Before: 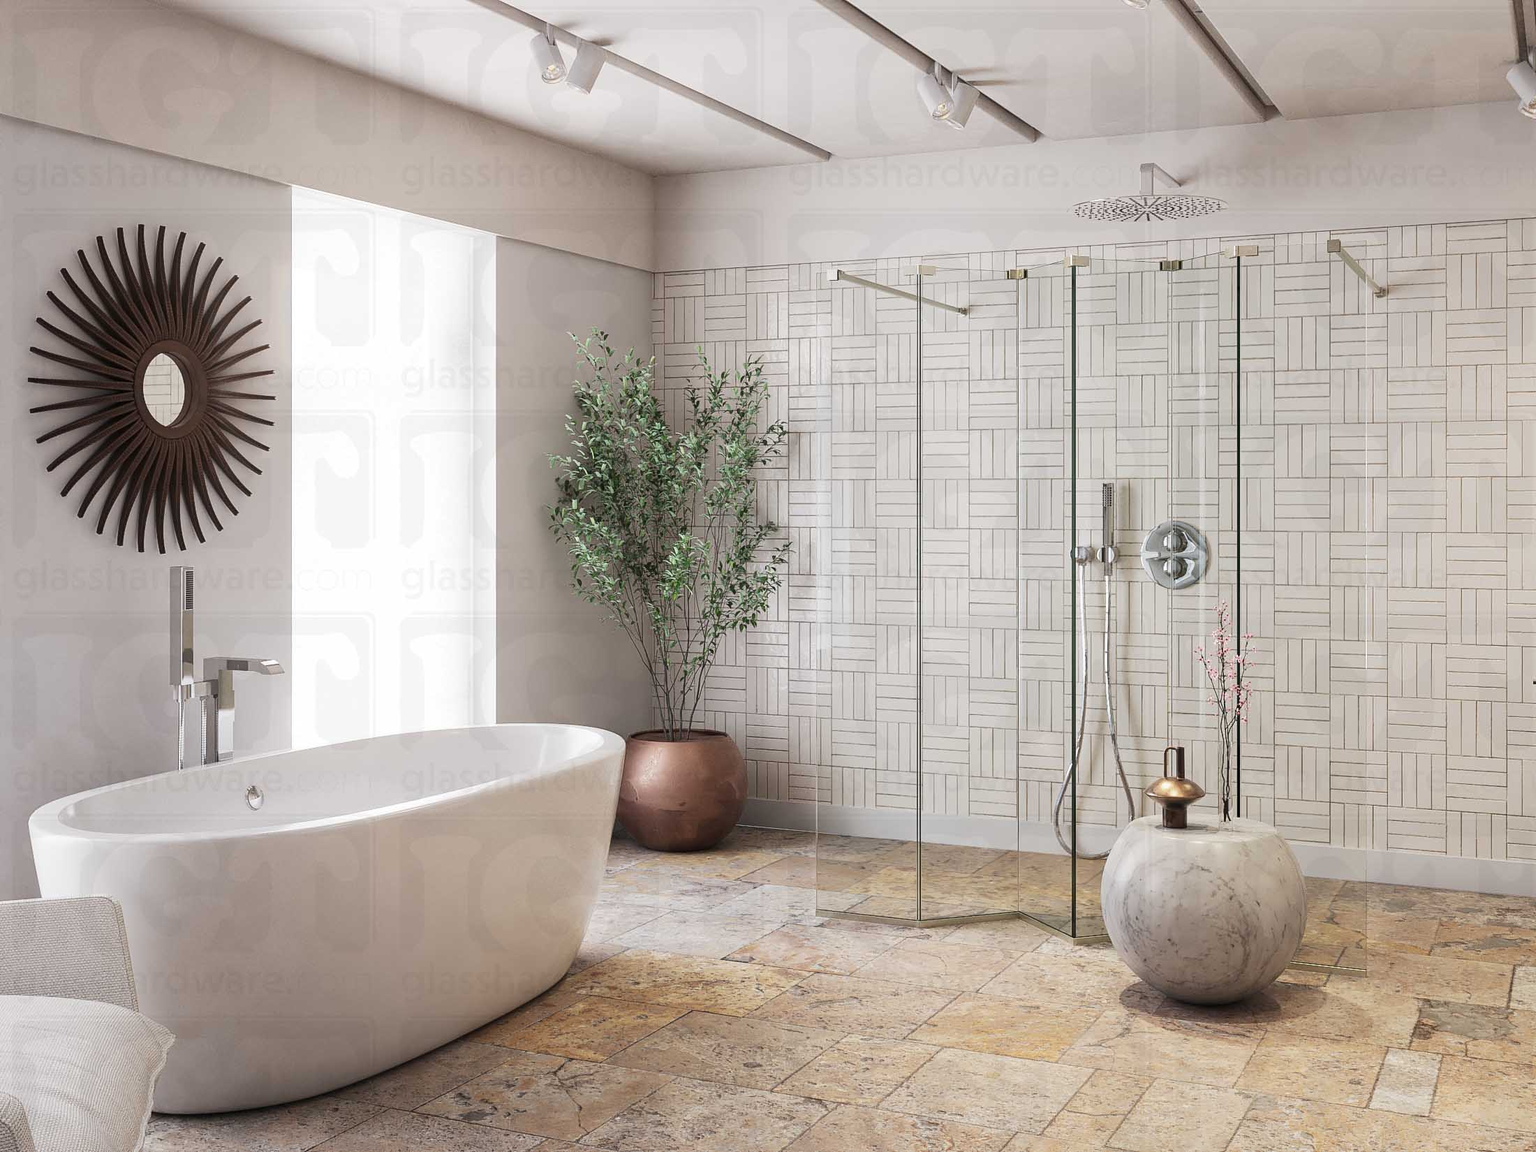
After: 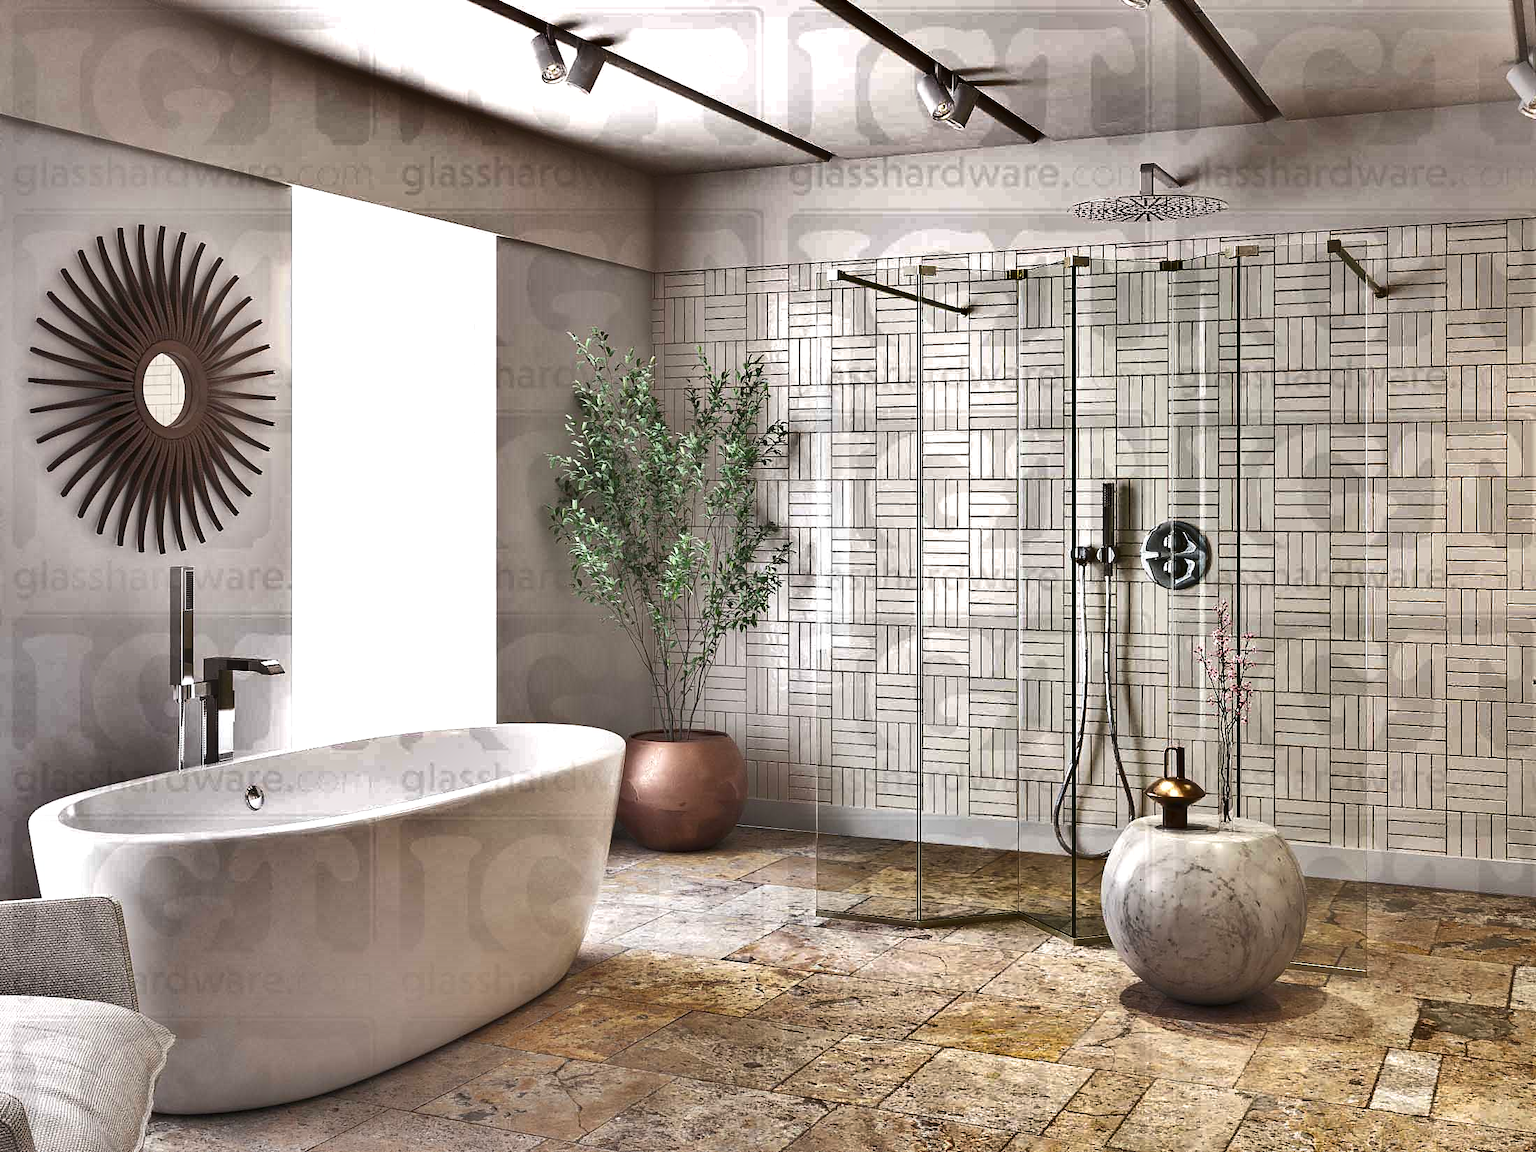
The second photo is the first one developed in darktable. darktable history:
exposure: exposure 0.55 EV, compensate highlight preservation false
shadows and highlights: shadows 20.96, highlights -81.51, soften with gaussian
